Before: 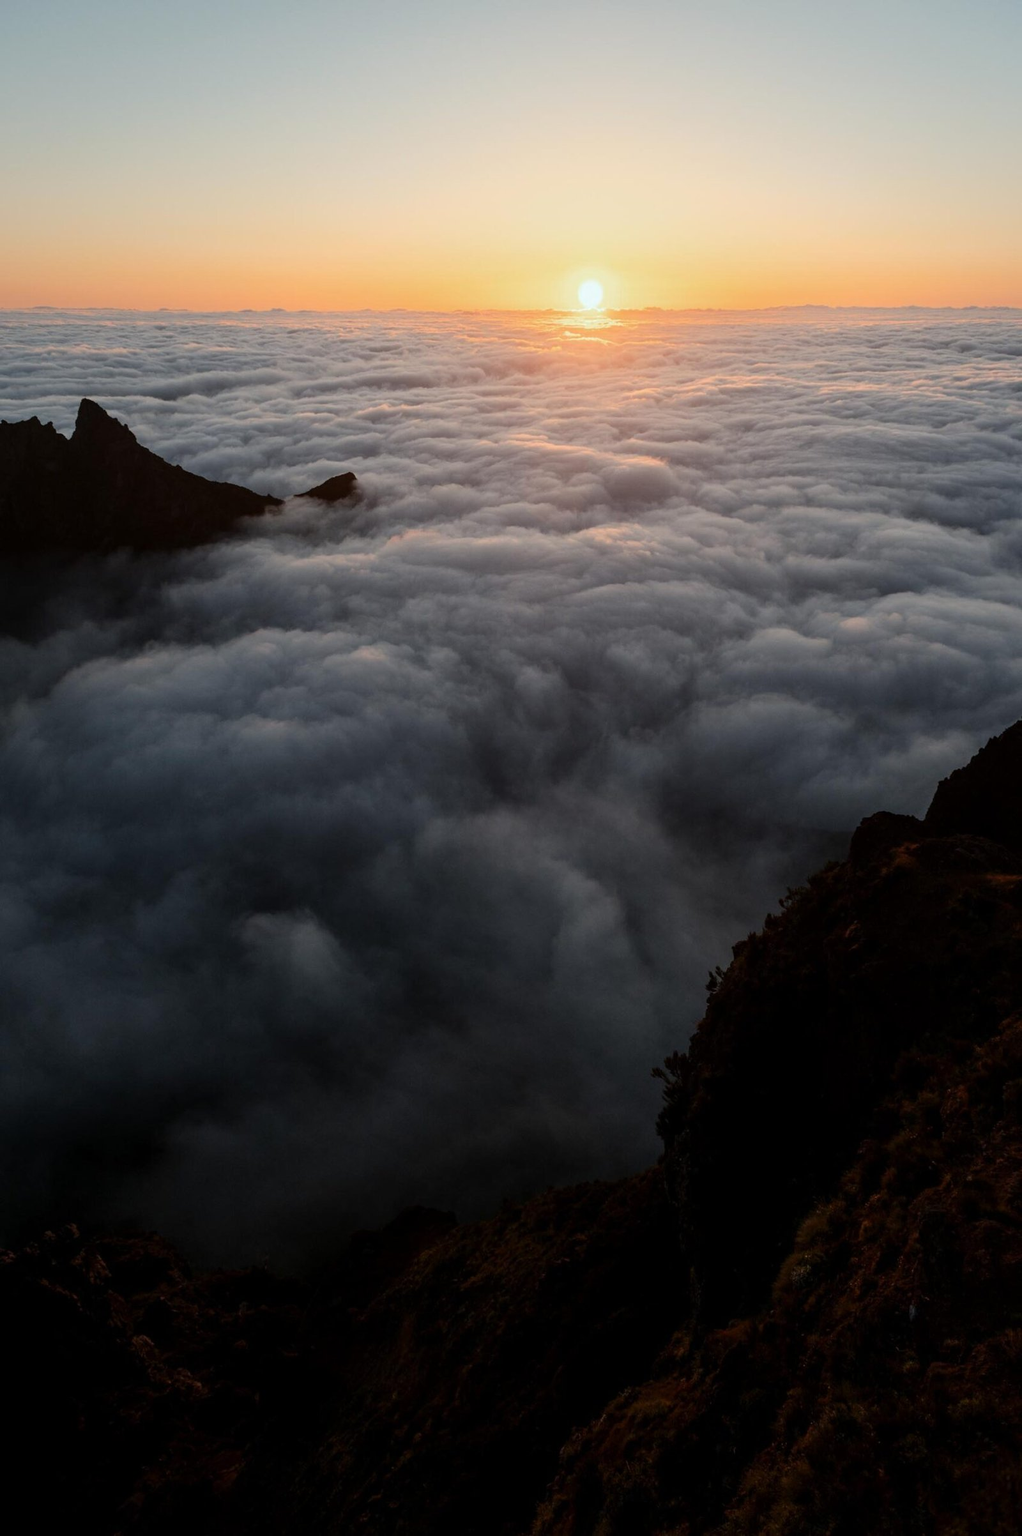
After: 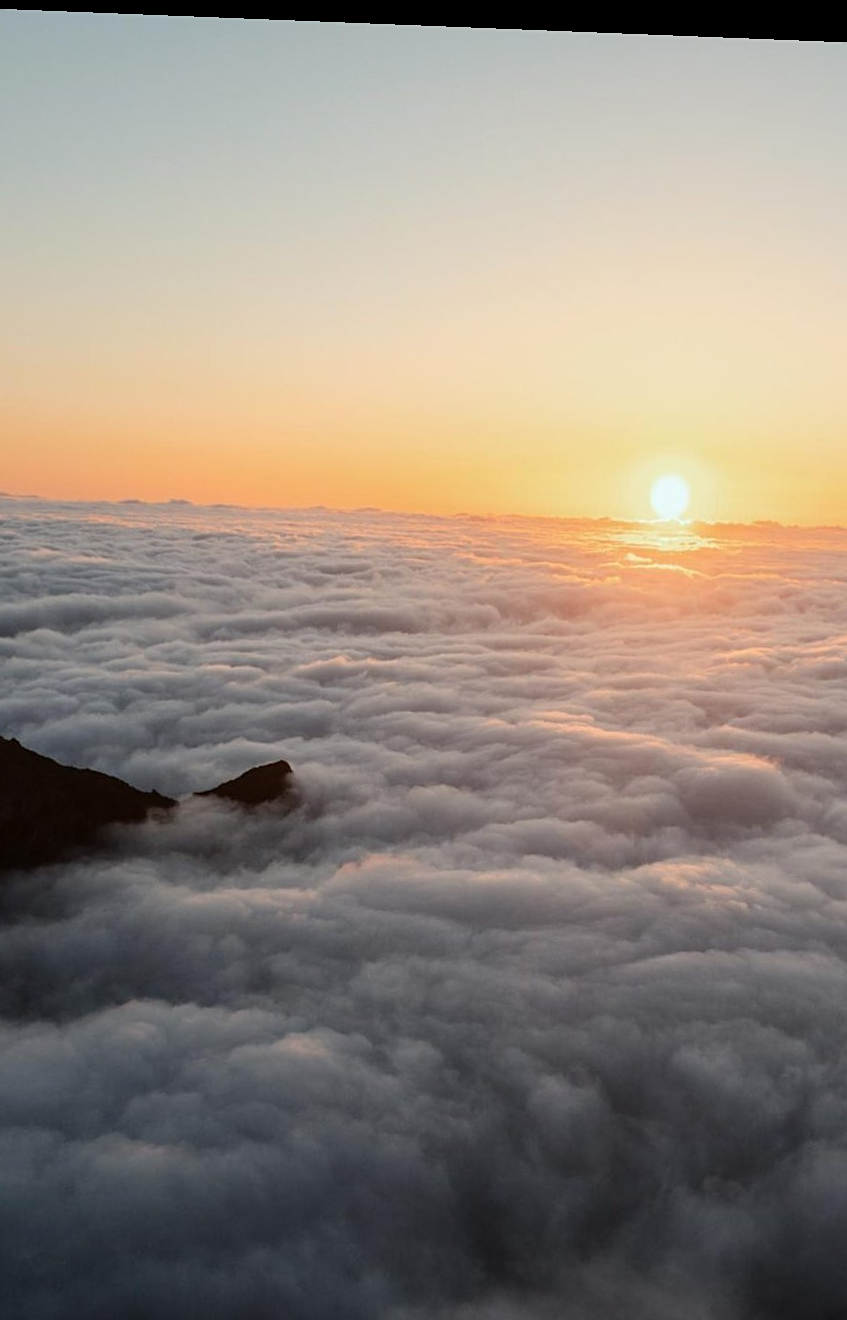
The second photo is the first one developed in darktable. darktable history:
rotate and perspective: rotation 2.27°, automatic cropping off
sharpen: amount 0.2
crop: left 19.556%, right 30.401%, bottom 46.458%
